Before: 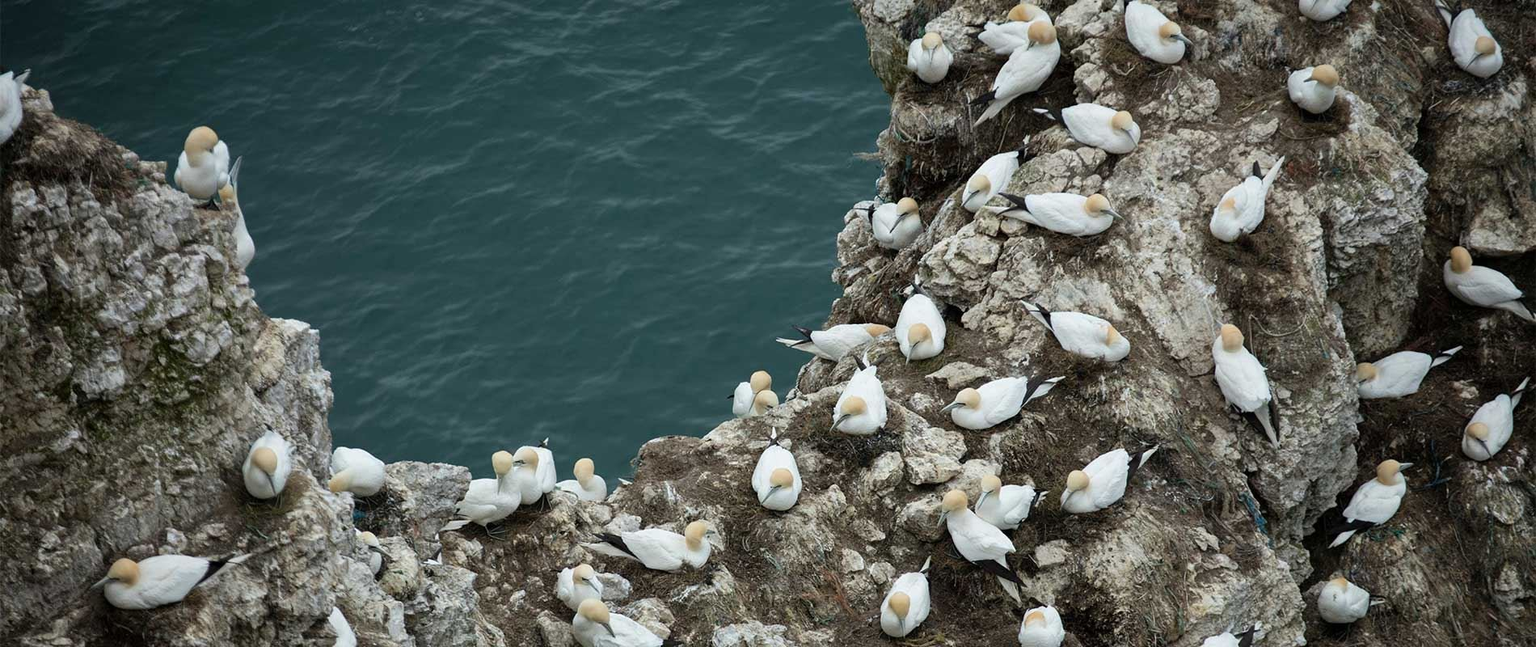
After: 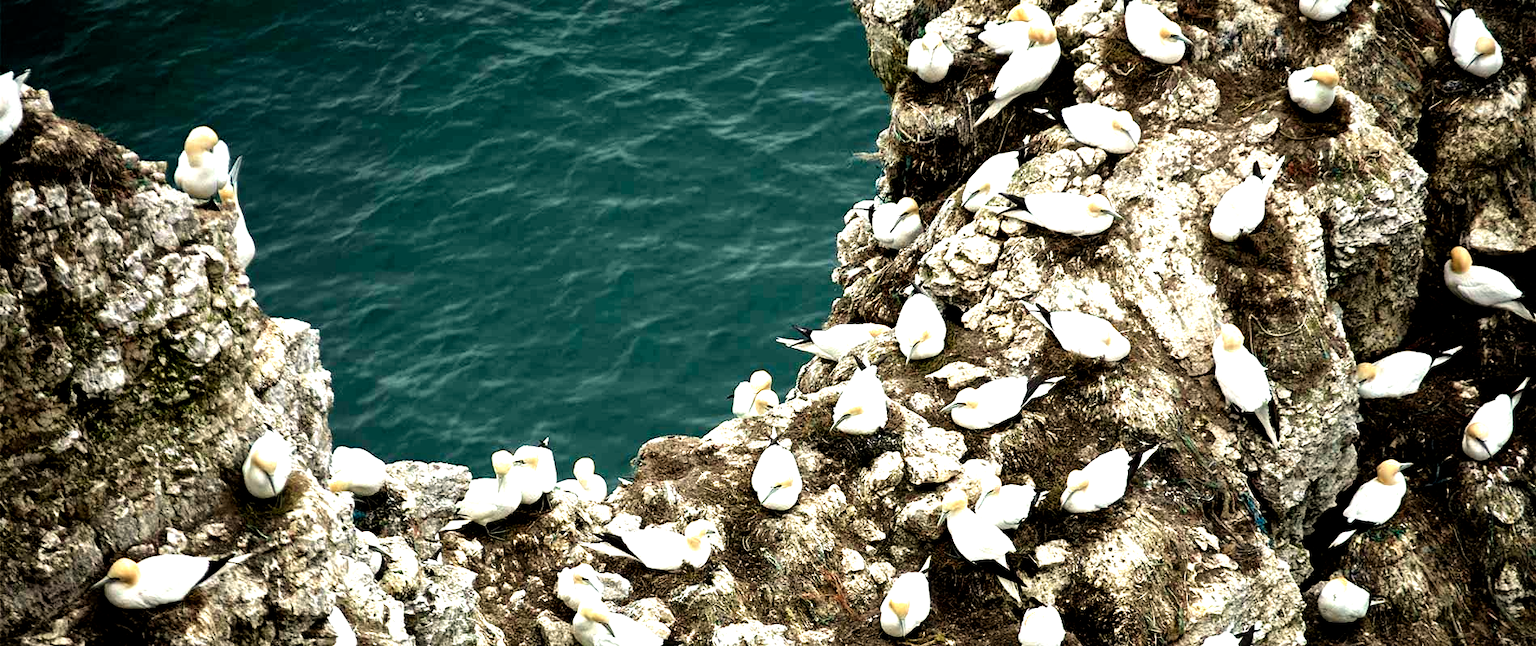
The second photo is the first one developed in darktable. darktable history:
filmic rgb: black relative exposure -8.2 EV, white relative exposure 2.2 EV, threshold 3 EV, hardness 7.11, latitude 85.74%, contrast 1.696, highlights saturation mix -4%, shadows ↔ highlights balance -2.69%, preserve chrominance no, color science v5 (2021), contrast in shadows safe, contrast in highlights safe, enable highlight reconstruction true
exposure: black level correction 0, exposure 0.7 EV, compensate exposure bias true, compensate highlight preservation false
local contrast: mode bilateral grid, contrast 20, coarseness 50, detail 132%, midtone range 0.2
white balance: red 1.045, blue 0.932
rgb levels: preserve colors max RGB
